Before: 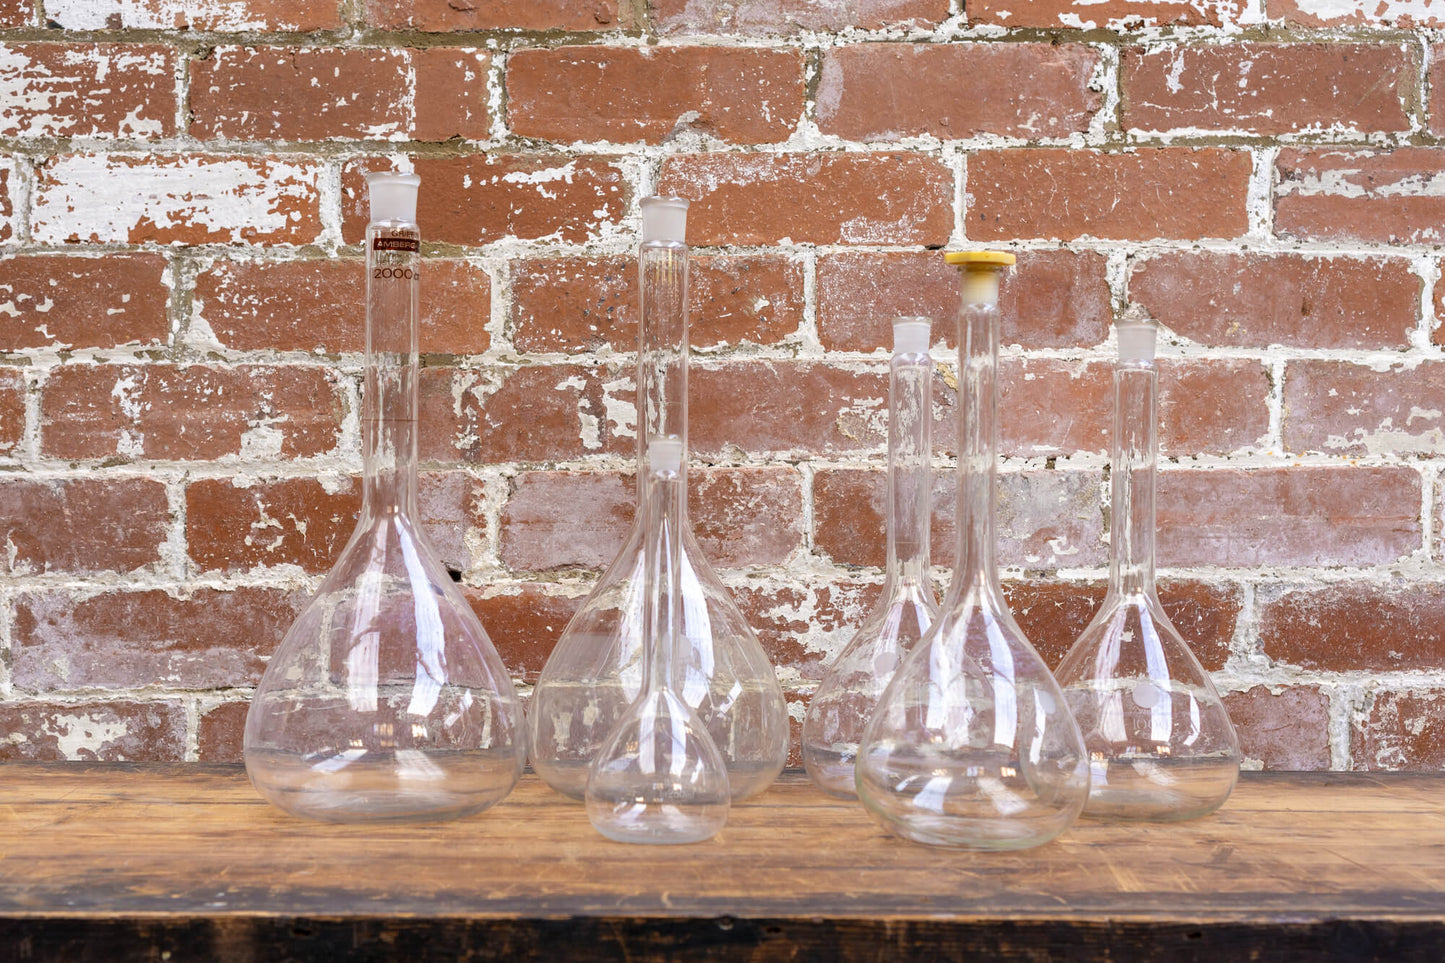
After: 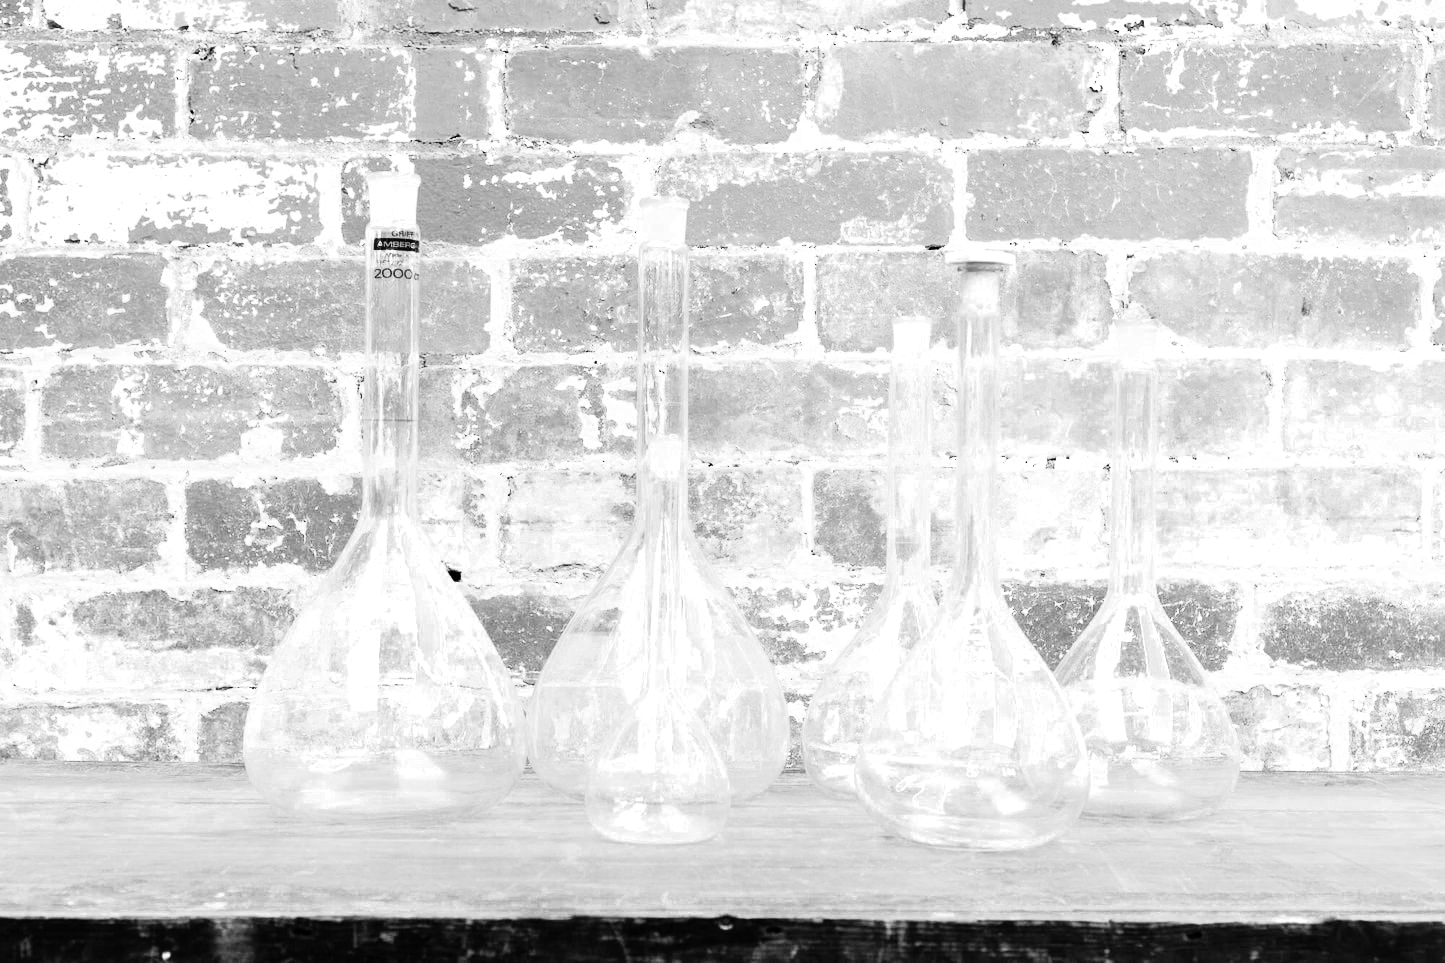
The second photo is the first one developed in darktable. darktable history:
contrast brightness saturation: saturation -0.05
exposure: black level correction 0, exposure 0.7 EV, compensate exposure bias true, compensate highlight preservation false
color zones: curves: ch0 [(0.002, 0.593) (0.143, 0.417) (0.285, 0.541) (0.455, 0.289) (0.608, 0.327) (0.727, 0.283) (0.869, 0.571) (1, 0.603)]; ch1 [(0, 0) (0.143, 0) (0.286, 0) (0.429, 0) (0.571, 0) (0.714, 0) (0.857, 0)]
rgb curve: curves: ch0 [(0, 0) (0.21, 0.15) (0.24, 0.21) (0.5, 0.75) (0.75, 0.96) (0.89, 0.99) (1, 1)]; ch1 [(0, 0.02) (0.21, 0.13) (0.25, 0.2) (0.5, 0.67) (0.75, 0.9) (0.89, 0.97) (1, 1)]; ch2 [(0, 0.02) (0.21, 0.13) (0.25, 0.2) (0.5, 0.67) (0.75, 0.9) (0.89, 0.97) (1, 1)], compensate middle gray true
